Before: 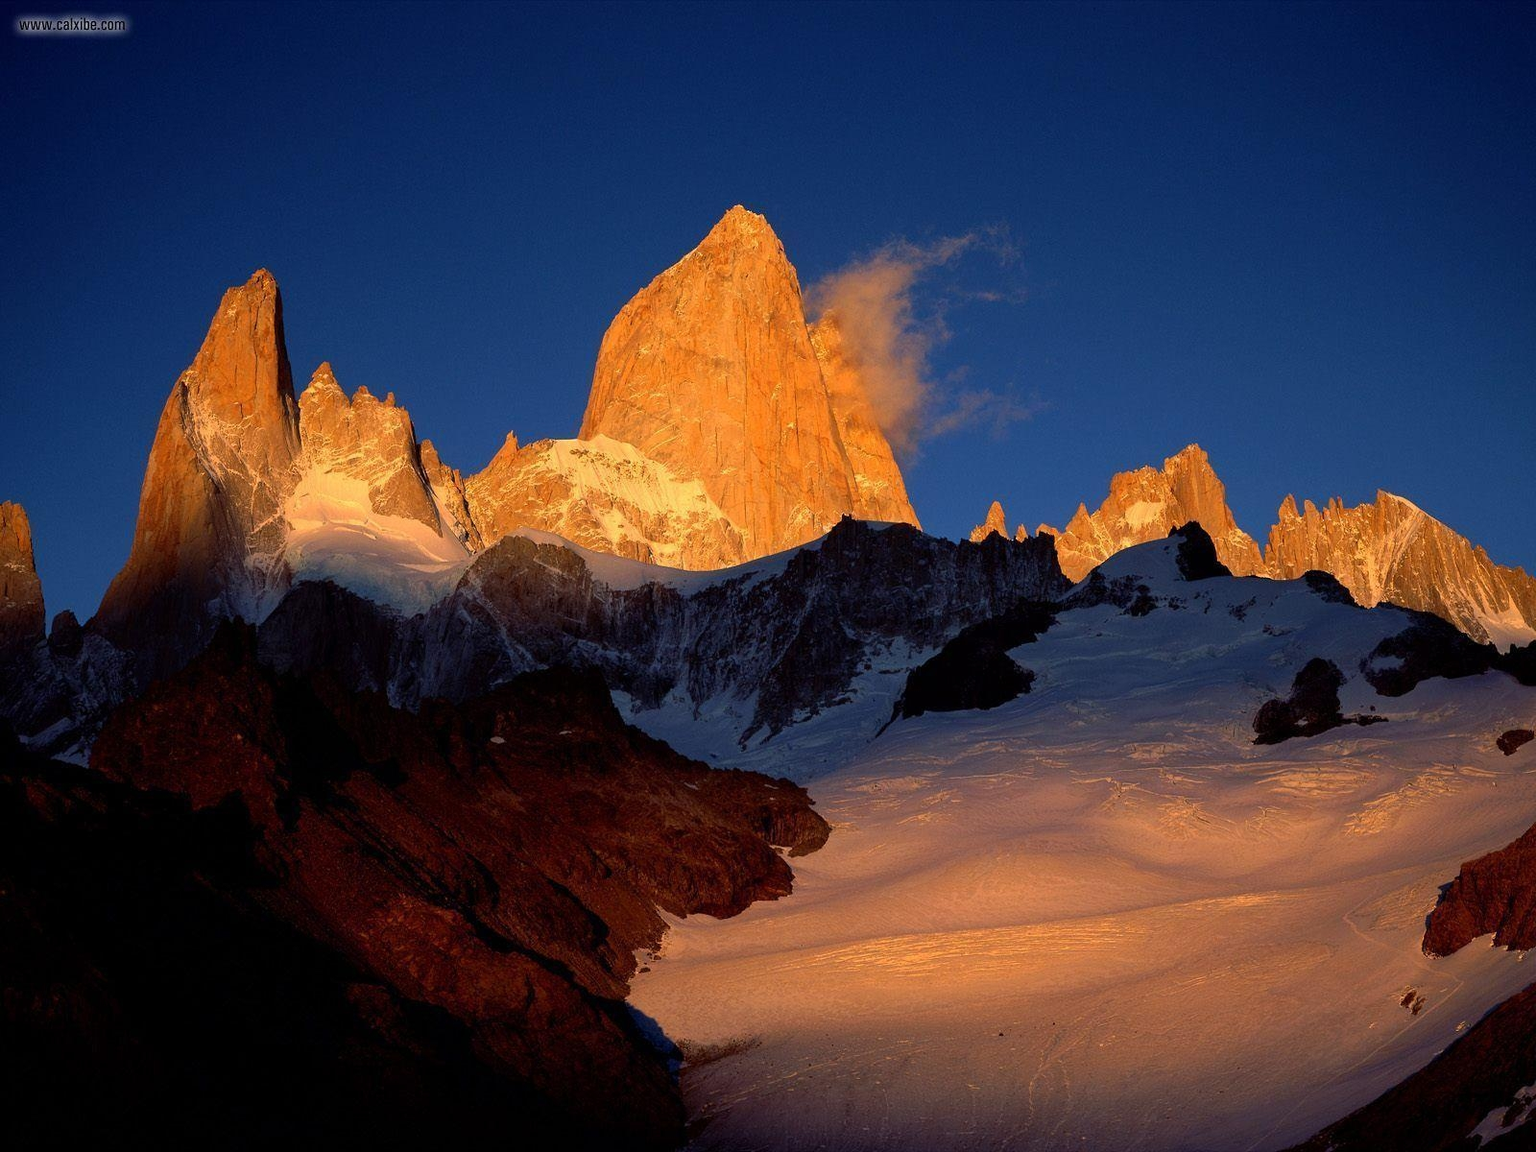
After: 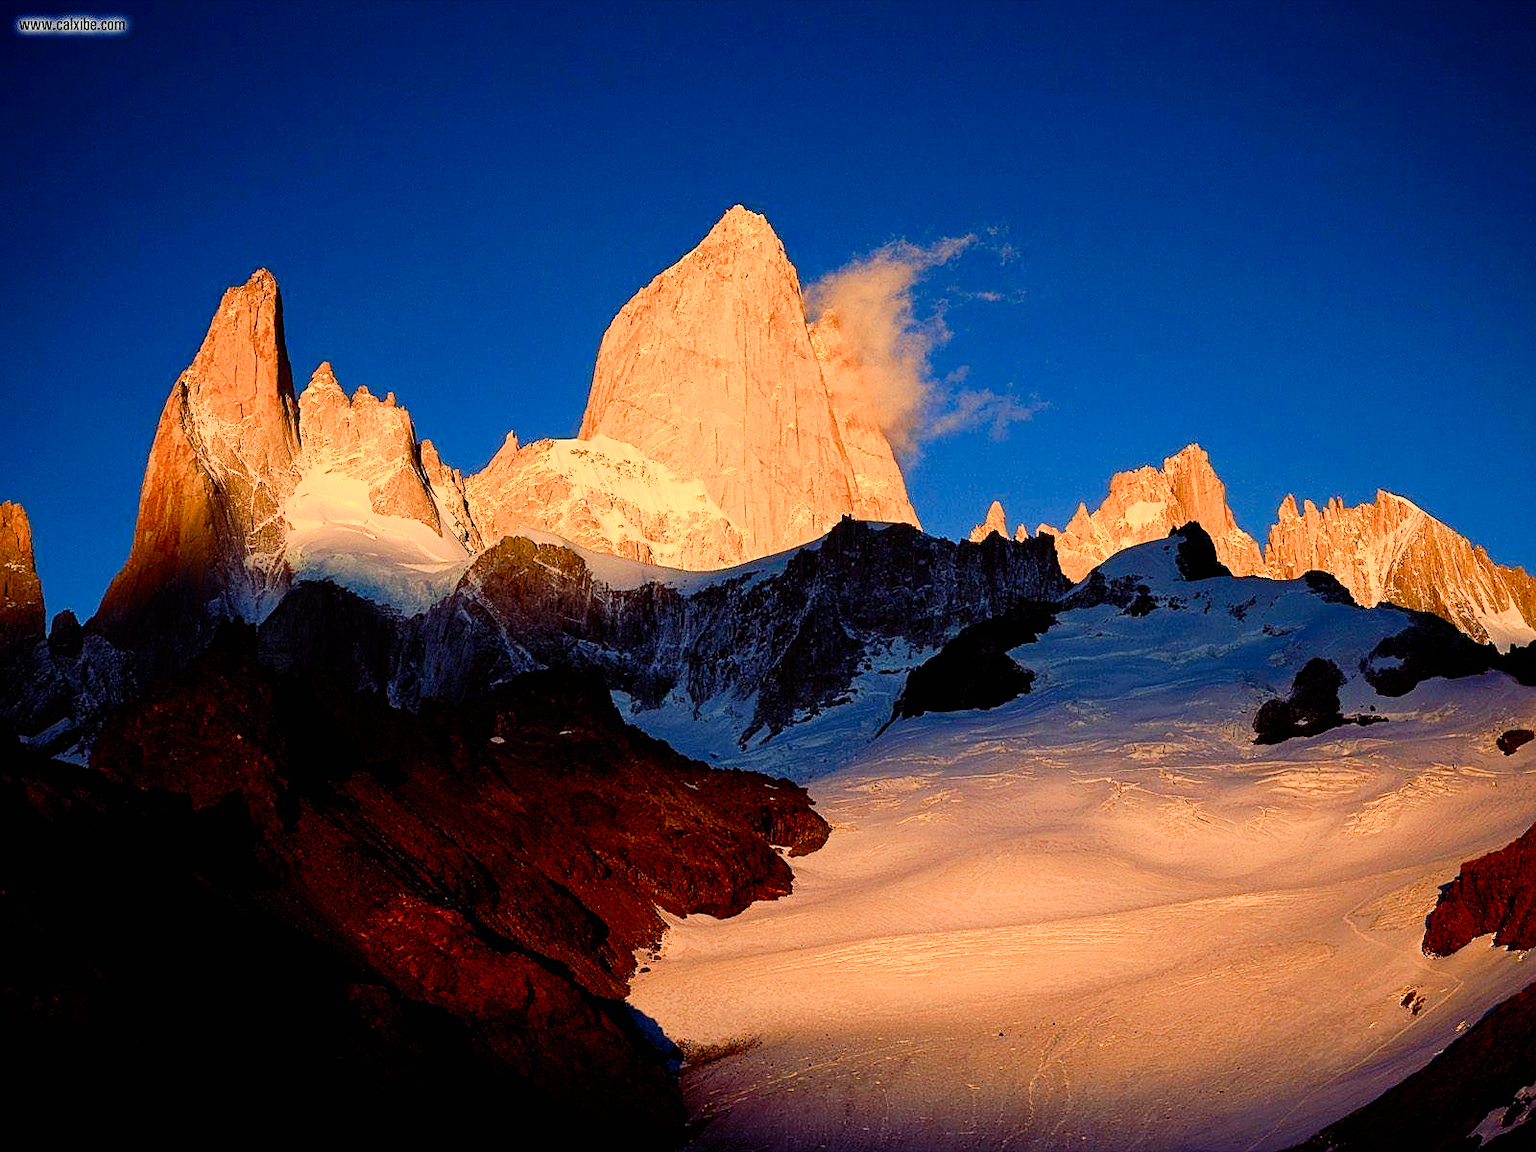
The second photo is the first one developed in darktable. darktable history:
color correction: highlights a* -4.62, highlights b* 5.05, saturation 0.959
sharpen: on, module defaults
contrast brightness saturation: contrast 0.231, brightness 0.103, saturation 0.293
filmic rgb: black relative exposure -7.65 EV, white relative exposure 4.56 EV, hardness 3.61
exposure: black level correction 0, exposure 0.702 EV, compensate highlight preservation false
color balance rgb: highlights gain › chroma 3.08%, highlights gain › hue 77.93°, global offset › hue 168.74°, white fulcrum 0.086 EV, perceptual saturation grading › global saturation 20%, perceptual saturation grading › highlights -50.45%, perceptual saturation grading › shadows 30.091%
